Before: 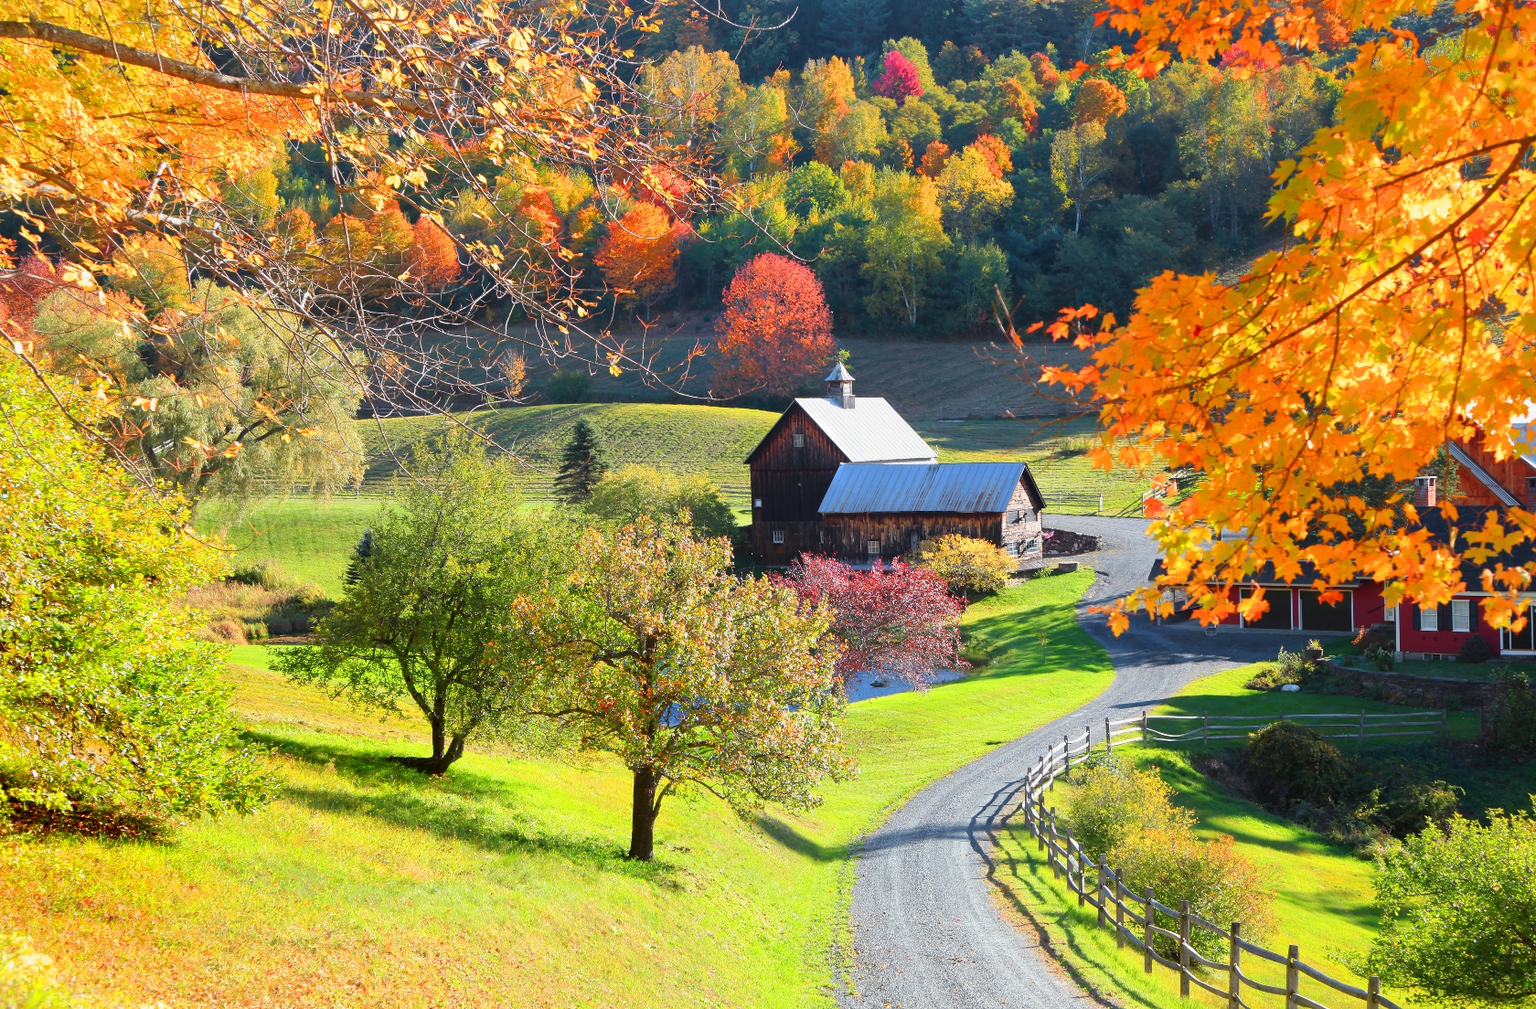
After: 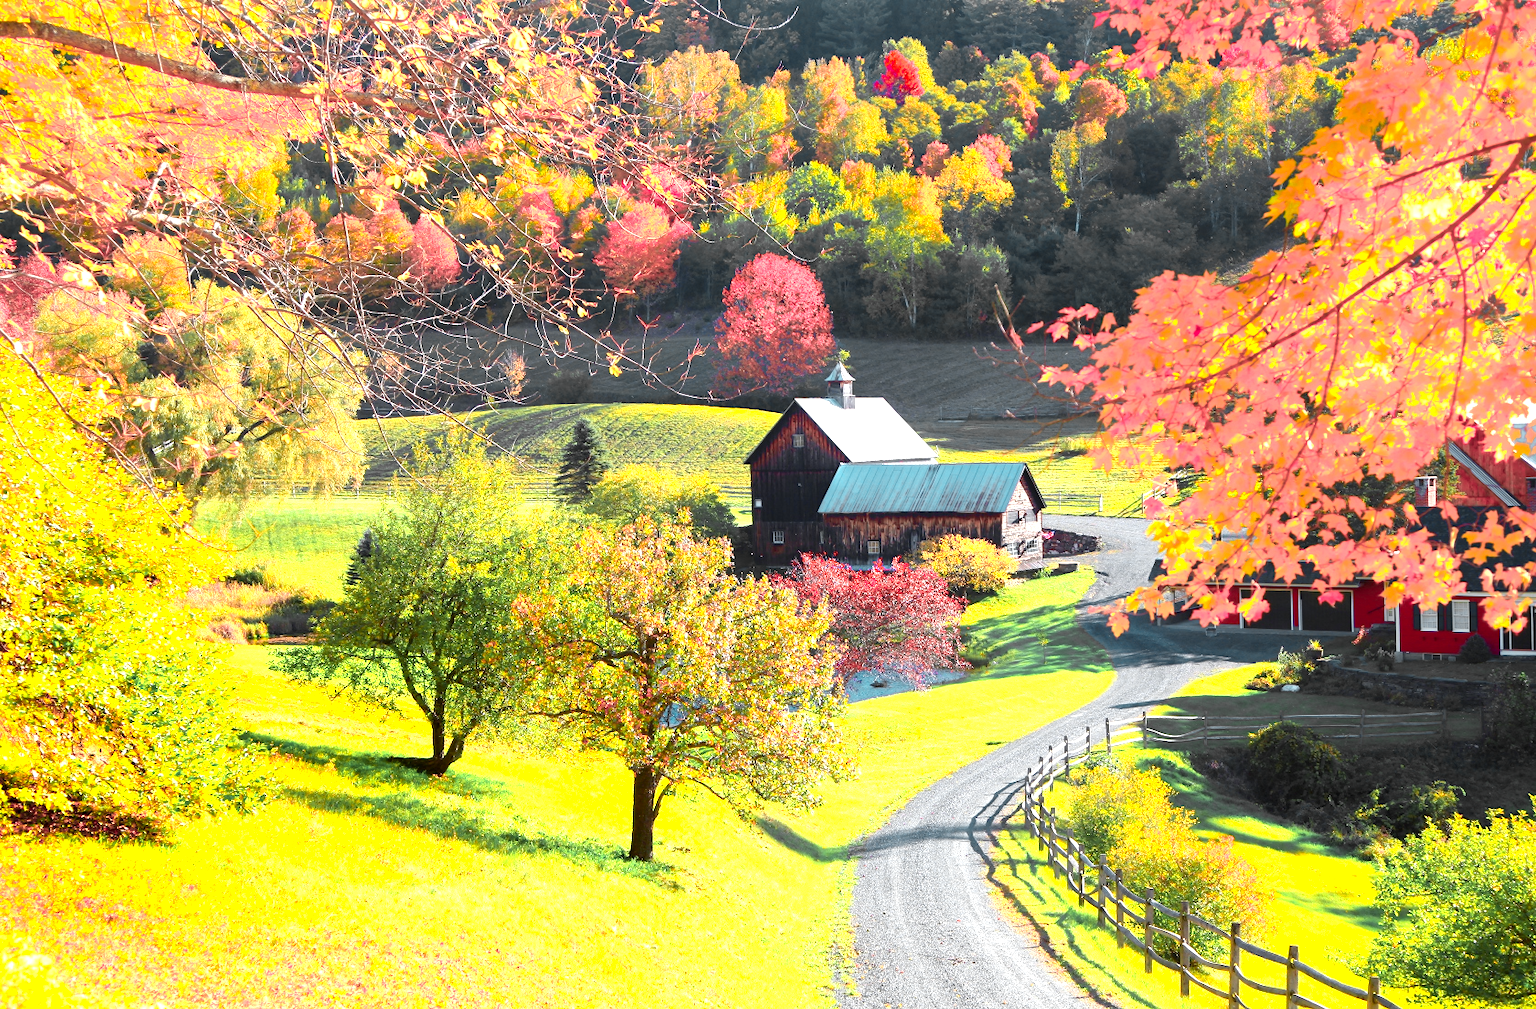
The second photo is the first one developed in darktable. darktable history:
exposure: black level correction 0.001, exposure 0.5 EV, compensate exposure bias true, compensate highlight preservation false
color zones: curves: ch0 [(0.257, 0.558) (0.75, 0.565)]; ch1 [(0.004, 0.857) (0.14, 0.416) (0.257, 0.695) (0.442, 0.032) (0.736, 0.266) (0.891, 0.741)]; ch2 [(0, 0.623) (0.112, 0.436) (0.271, 0.474) (0.516, 0.64) (0.743, 0.286)]
